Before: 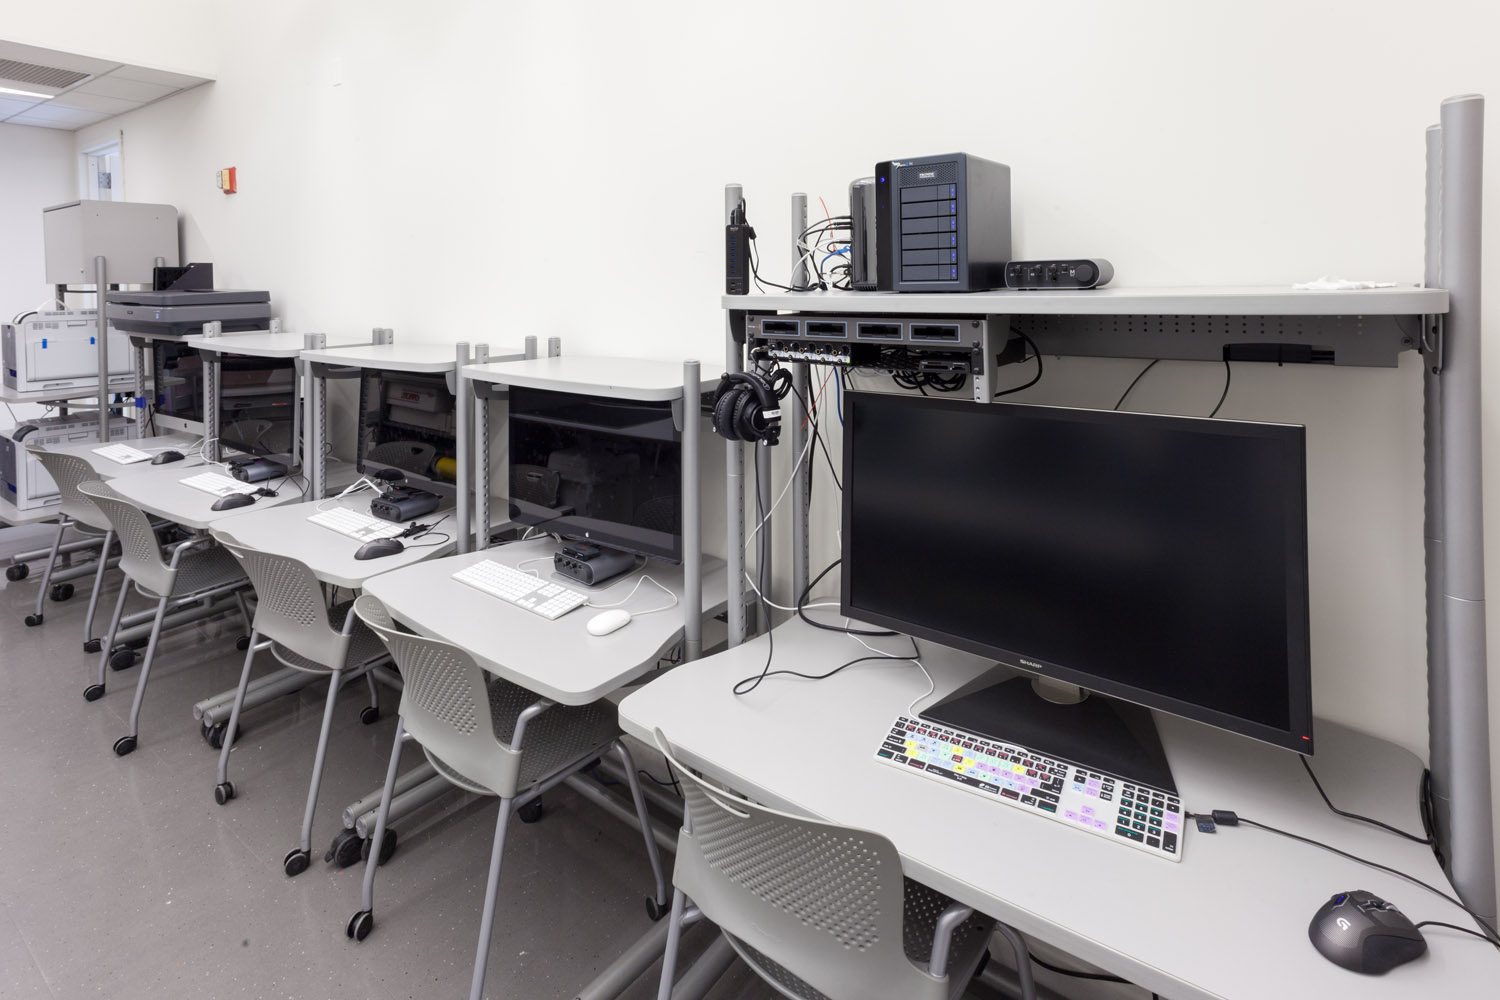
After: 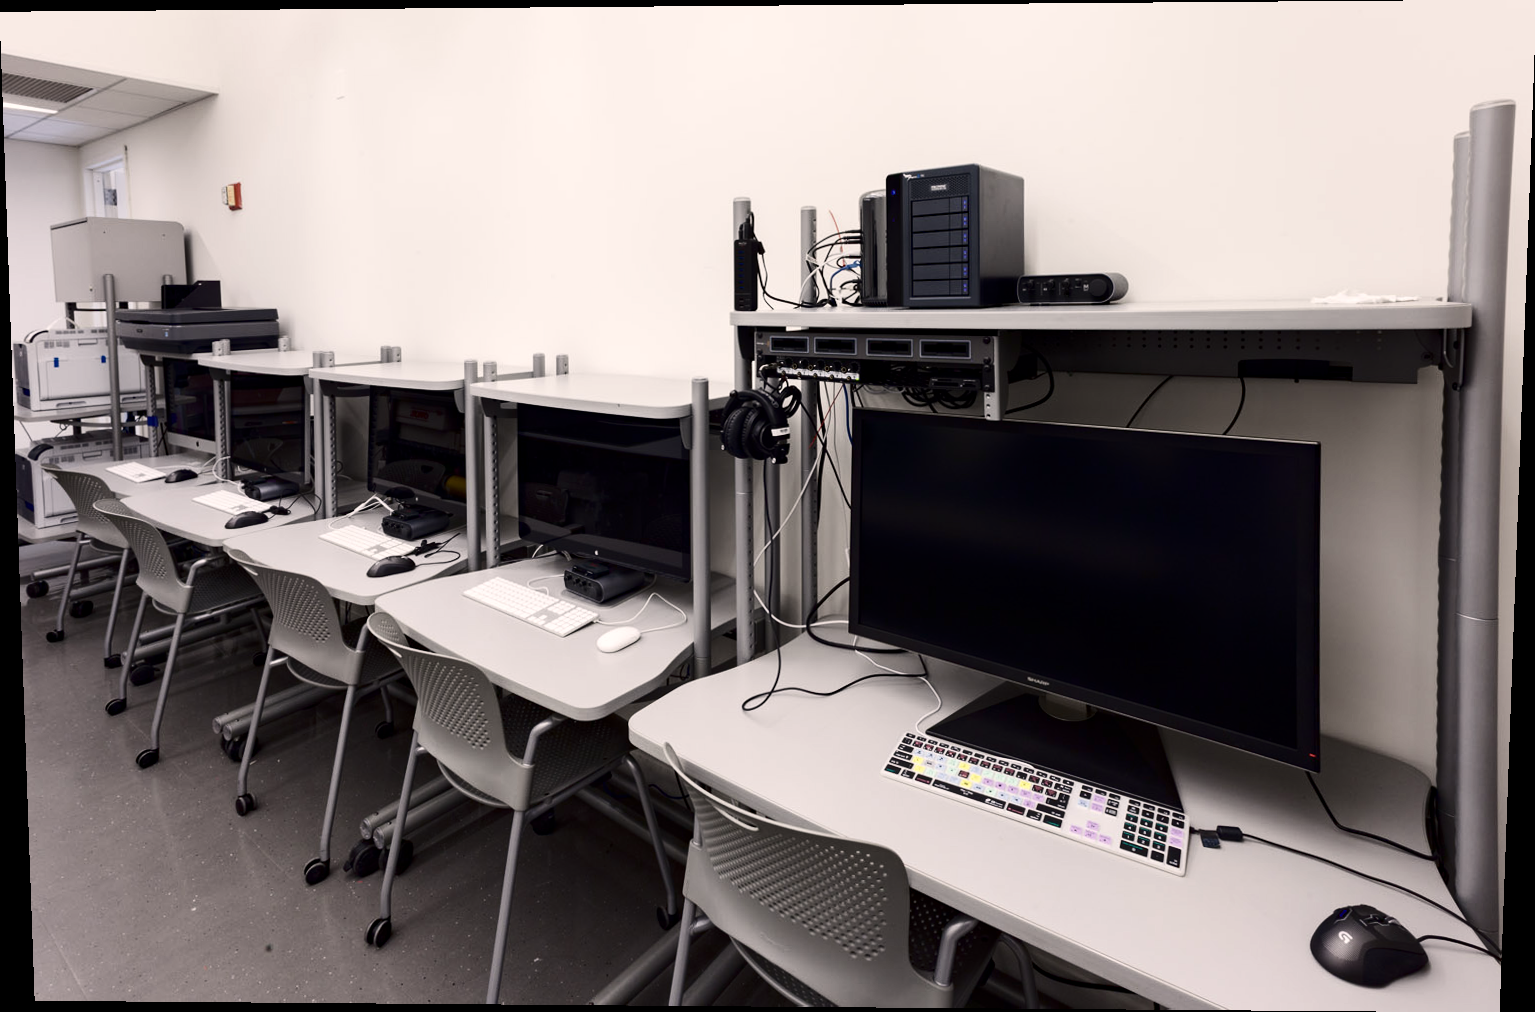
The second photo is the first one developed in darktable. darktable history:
rotate and perspective: lens shift (vertical) 0.048, lens shift (horizontal) -0.024, automatic cropping off
haze removal: compatibility mode true, adaptive false
contrast brightness saturation: contrast 0.19, brightness -0.24, saturation 0.11
color correction: highlights a* 5.59, highlights b* 5.24, saturation 0.68
